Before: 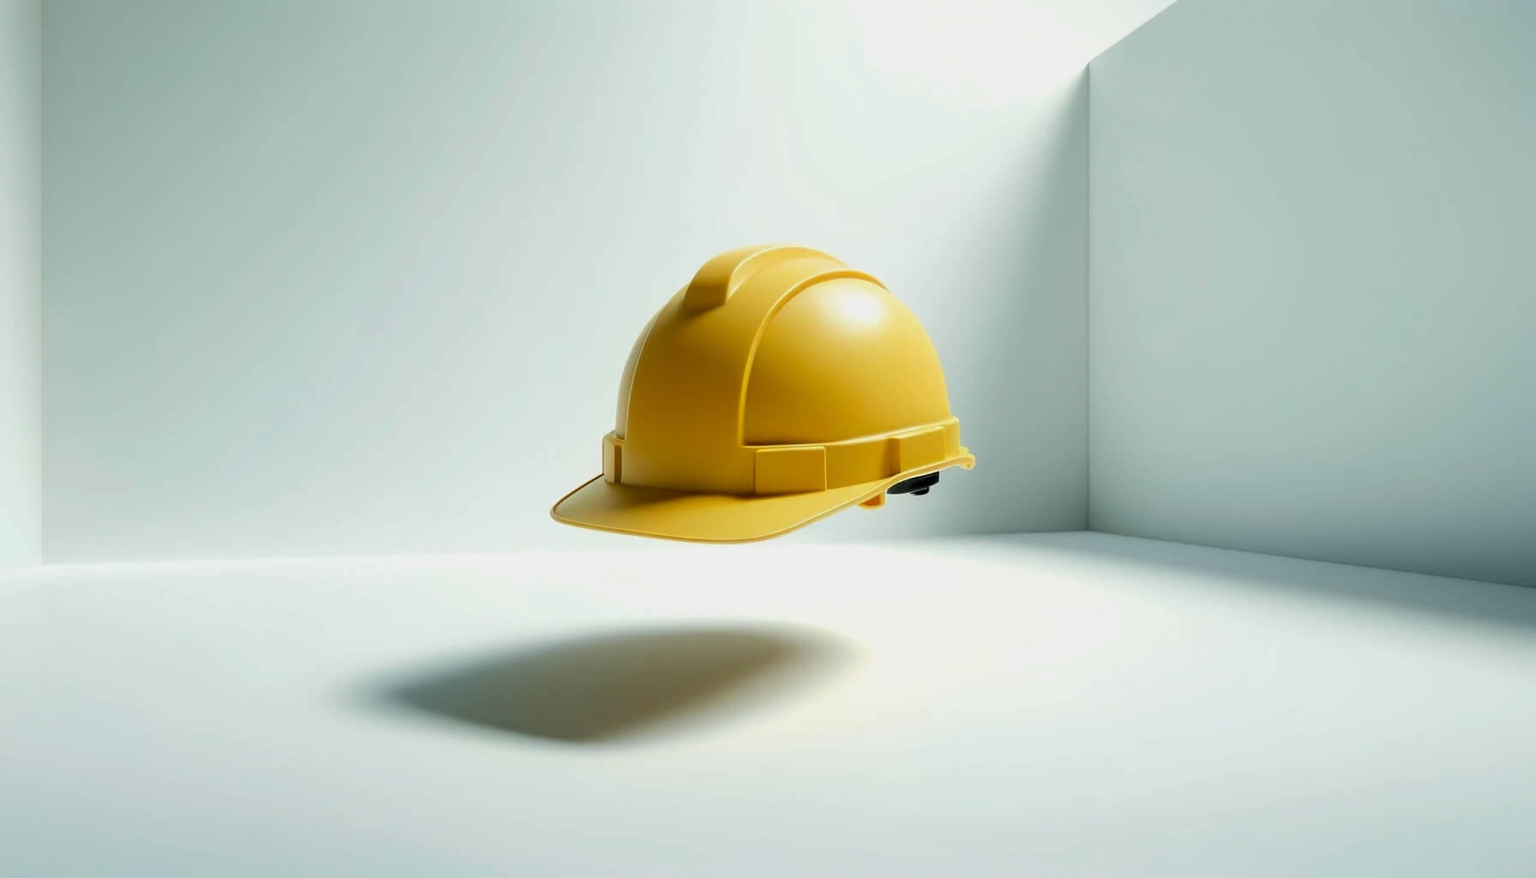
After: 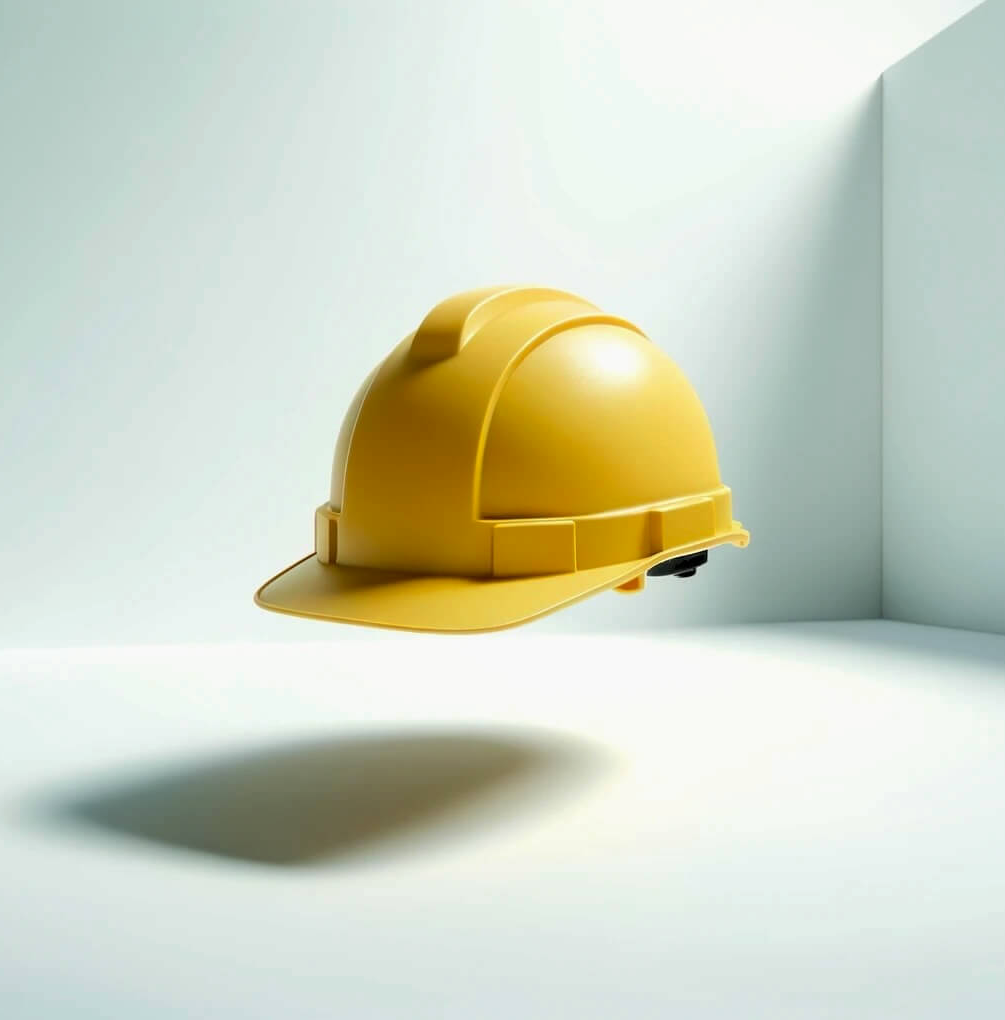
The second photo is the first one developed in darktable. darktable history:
levels: levels [0, 0.48, 0.961]
crop: left 21.674%, right 22.086%
